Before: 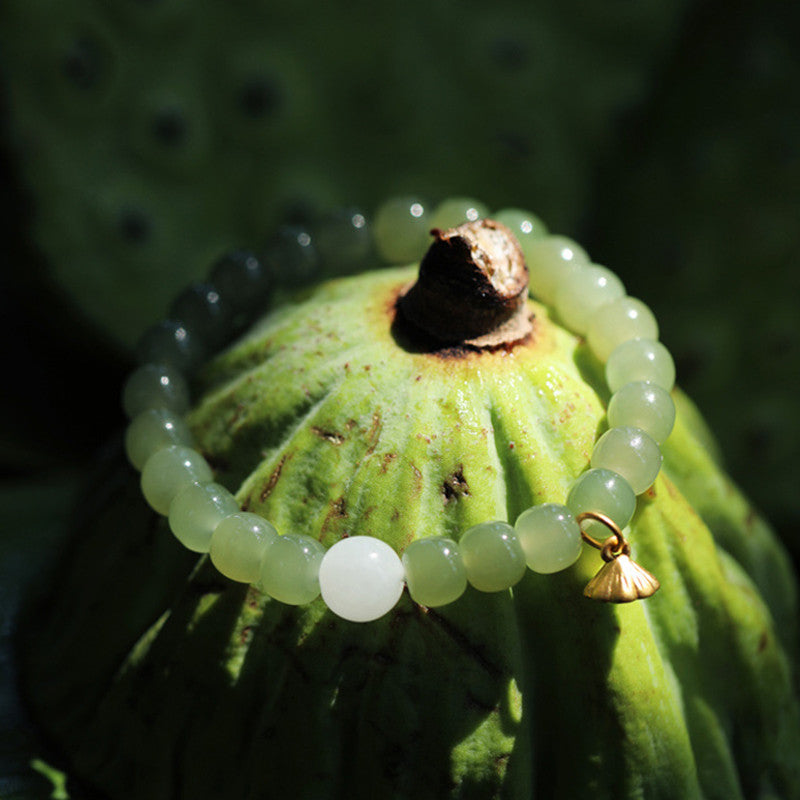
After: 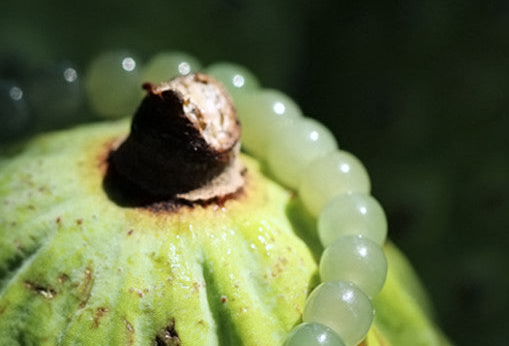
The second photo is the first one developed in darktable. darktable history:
tone equalizer: on, module defaults
white balance: red 0.984, blue 1.059
crop: left 36.005%, top 18.293%, right 0.31%, bottom 38.444%
contrast equalizer: y [[0.5 ×6], [0.5 ×6], [0.5 ×6], [0 ×6], [0, 0.039, 0.251, 0.29, 0.293, 0.292]]
